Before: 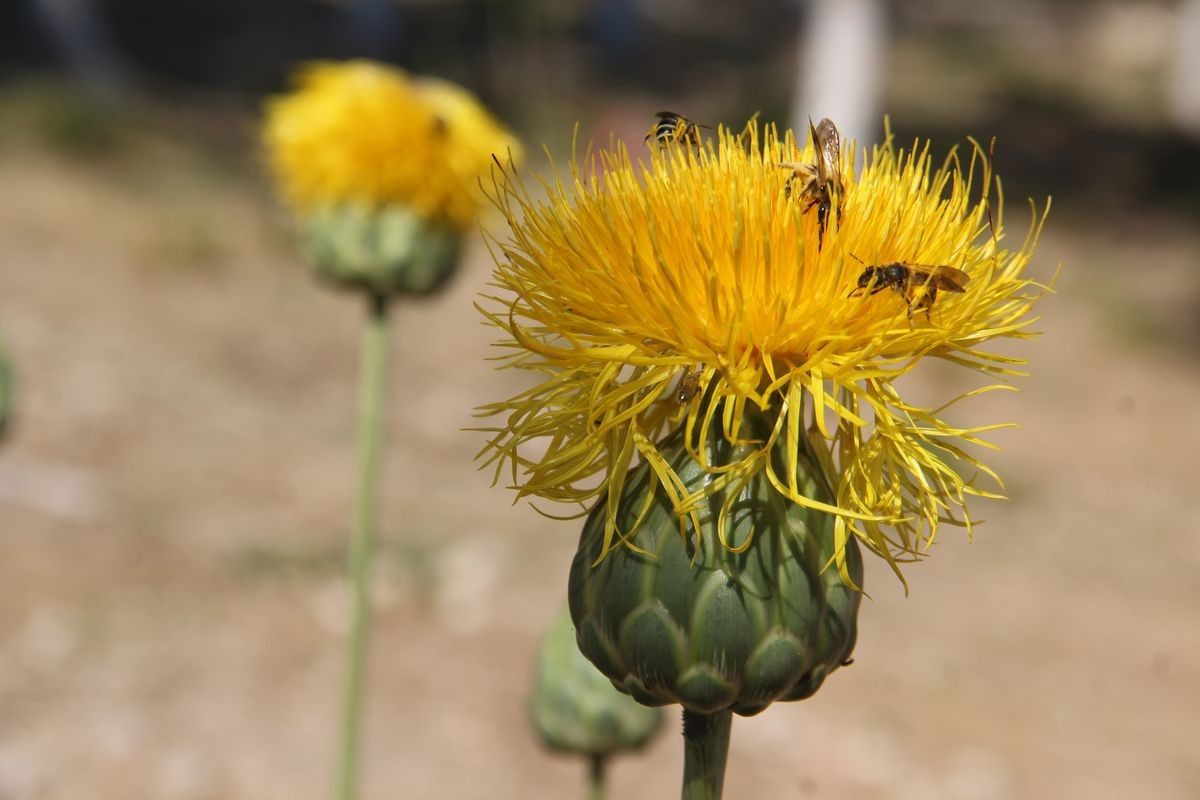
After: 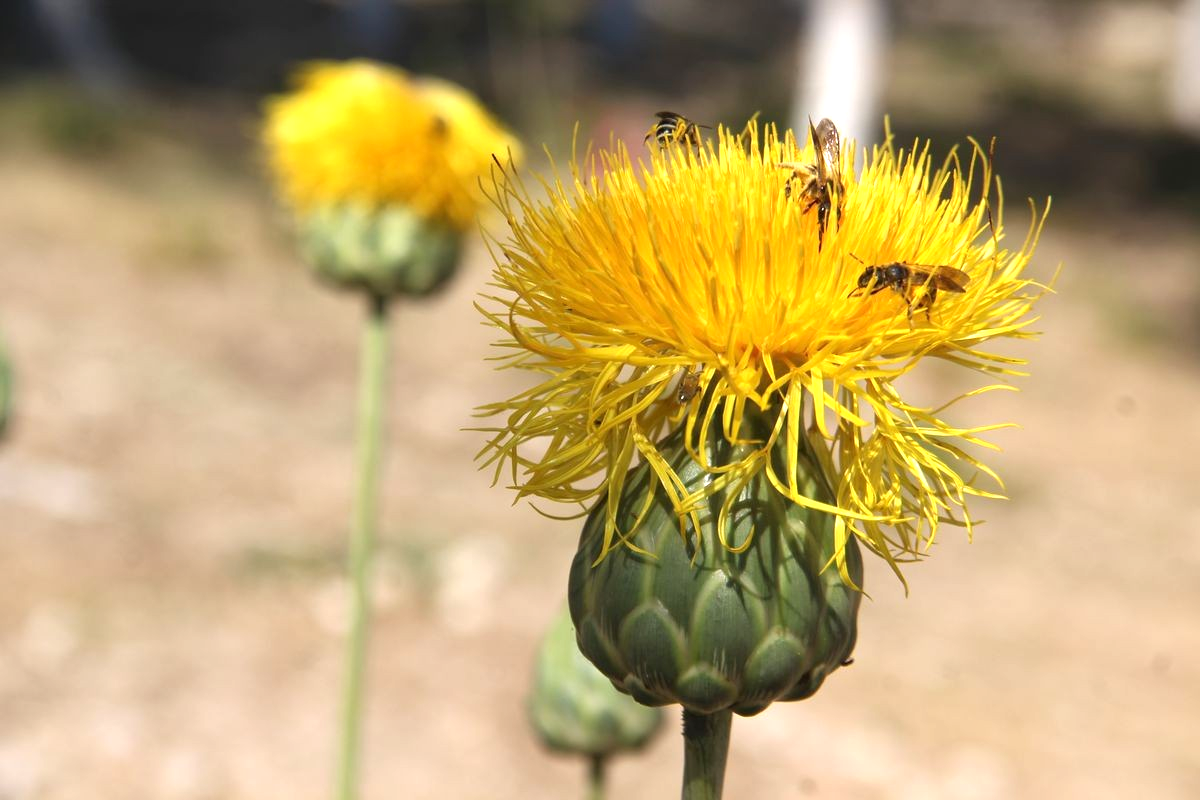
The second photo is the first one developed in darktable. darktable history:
tone equalizer: -8 EV -0.731 EV, -7 EV -0.739 EV, -6 EV -0.58 EV, -5 EV -0.366 EV, -3 EV 0.403 EV, -2 EV 0.6 EV, -1 EV 0.683 EV, +0 EV 0.77 EV, smoothing diameter 24.96%, edges refinement/feathering 8.13, preserve details guided filter
